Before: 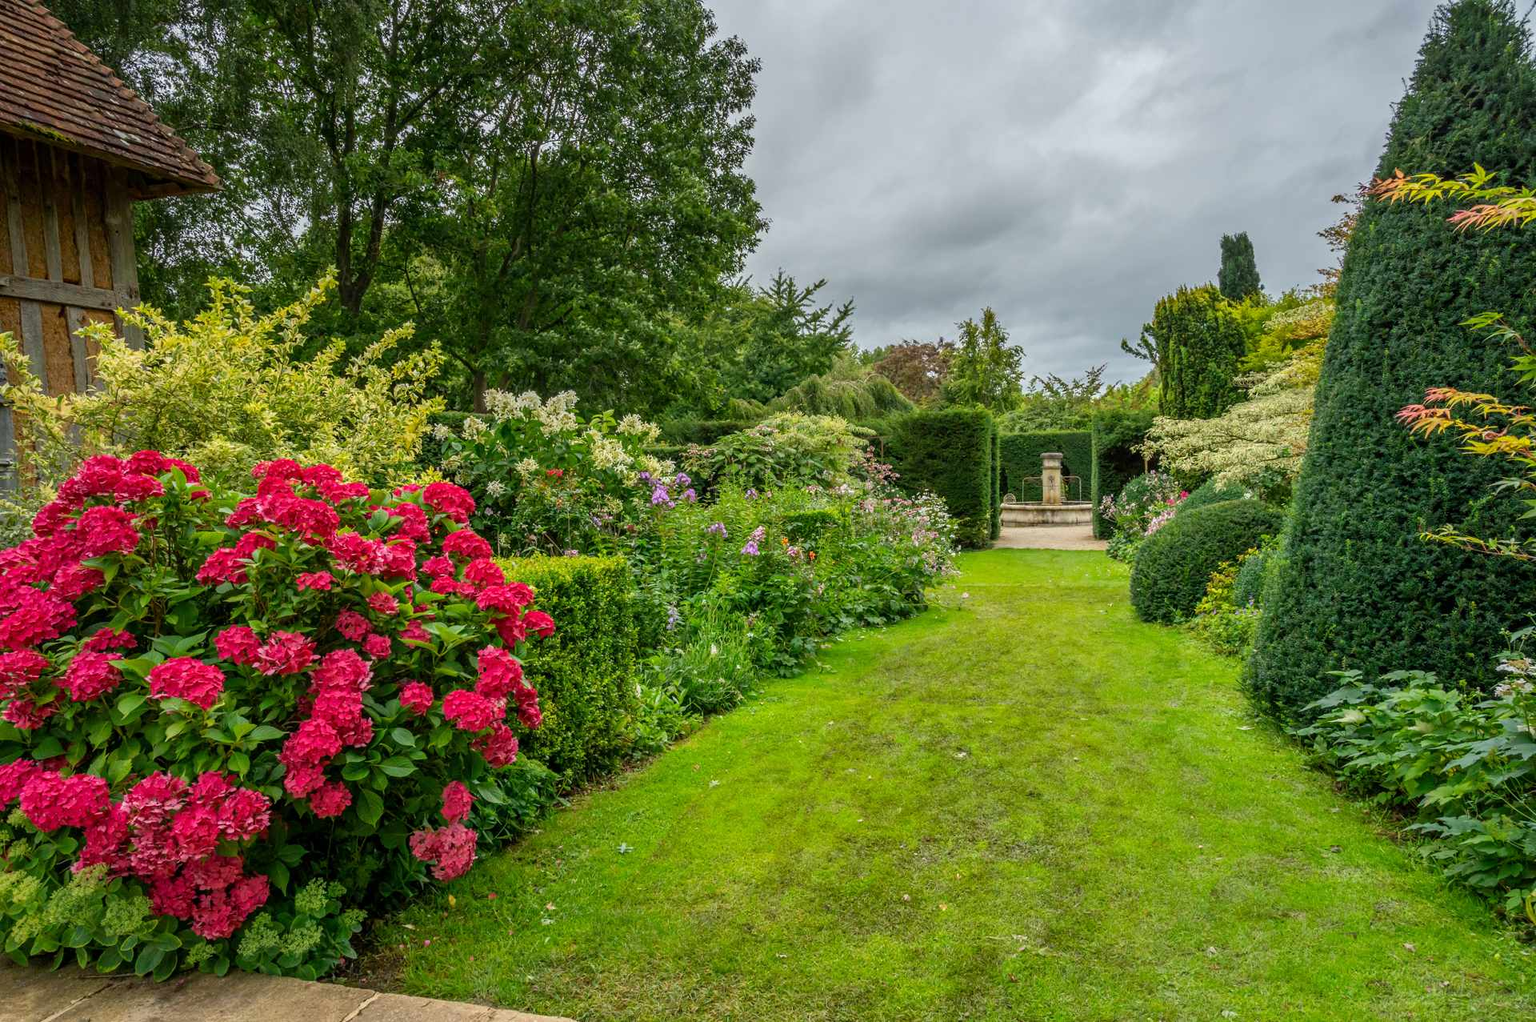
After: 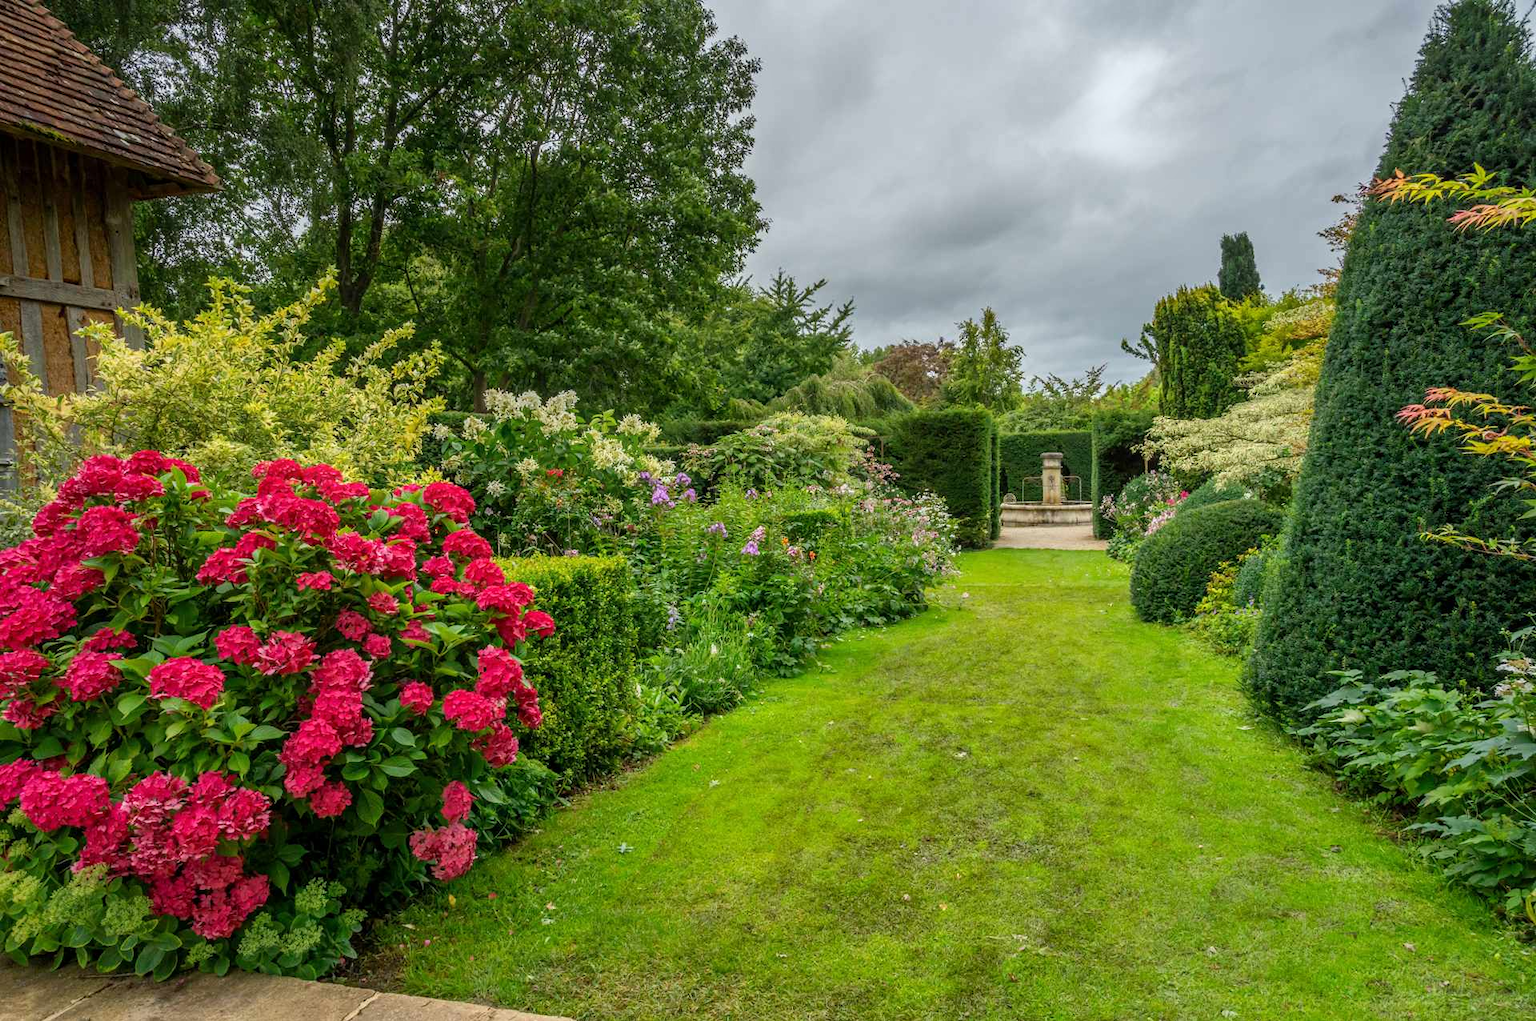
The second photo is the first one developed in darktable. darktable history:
bloom: size 5%, threshold 95%, strength 15%
local contrast: mode bilateral grid, contrast 20, coarseness 50, detail 102%, midtone range 0.2
